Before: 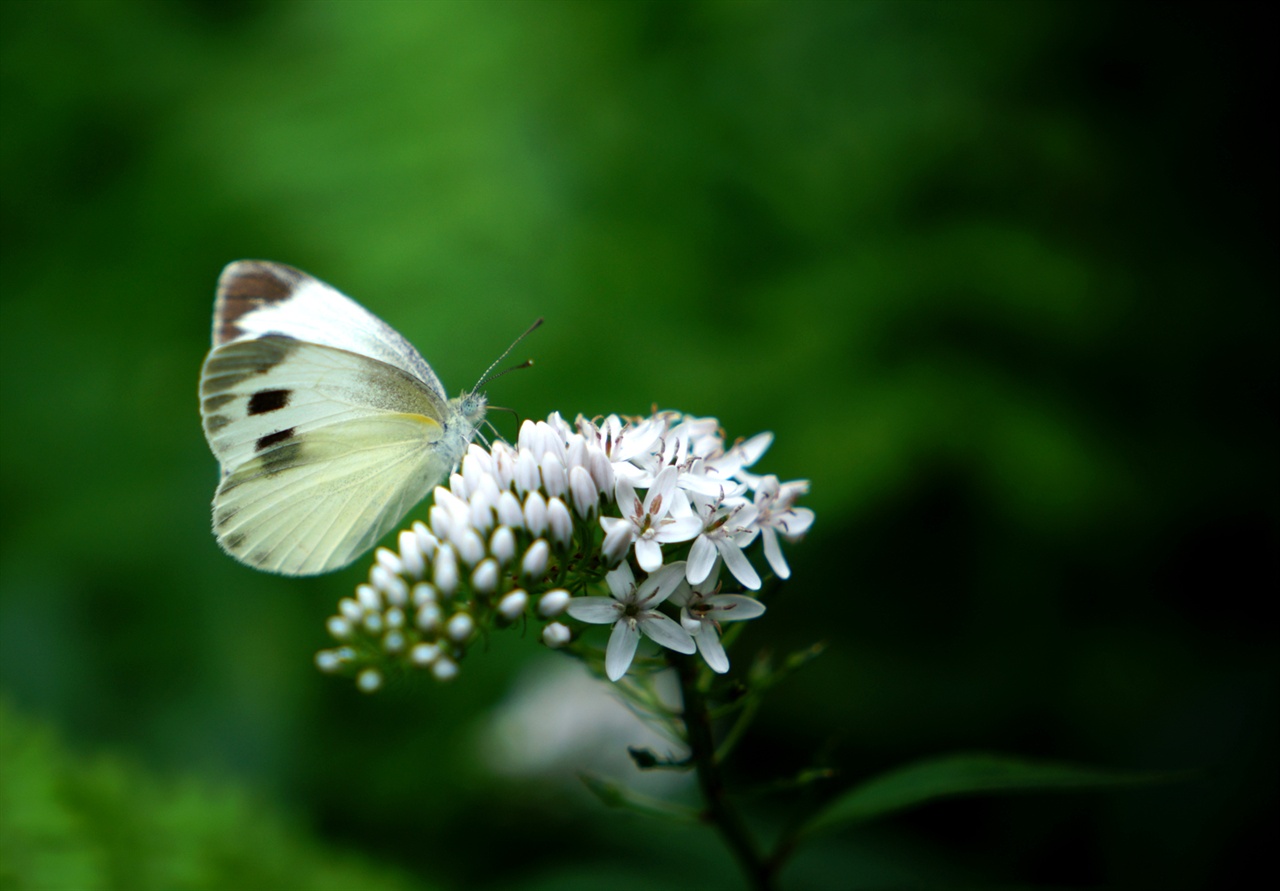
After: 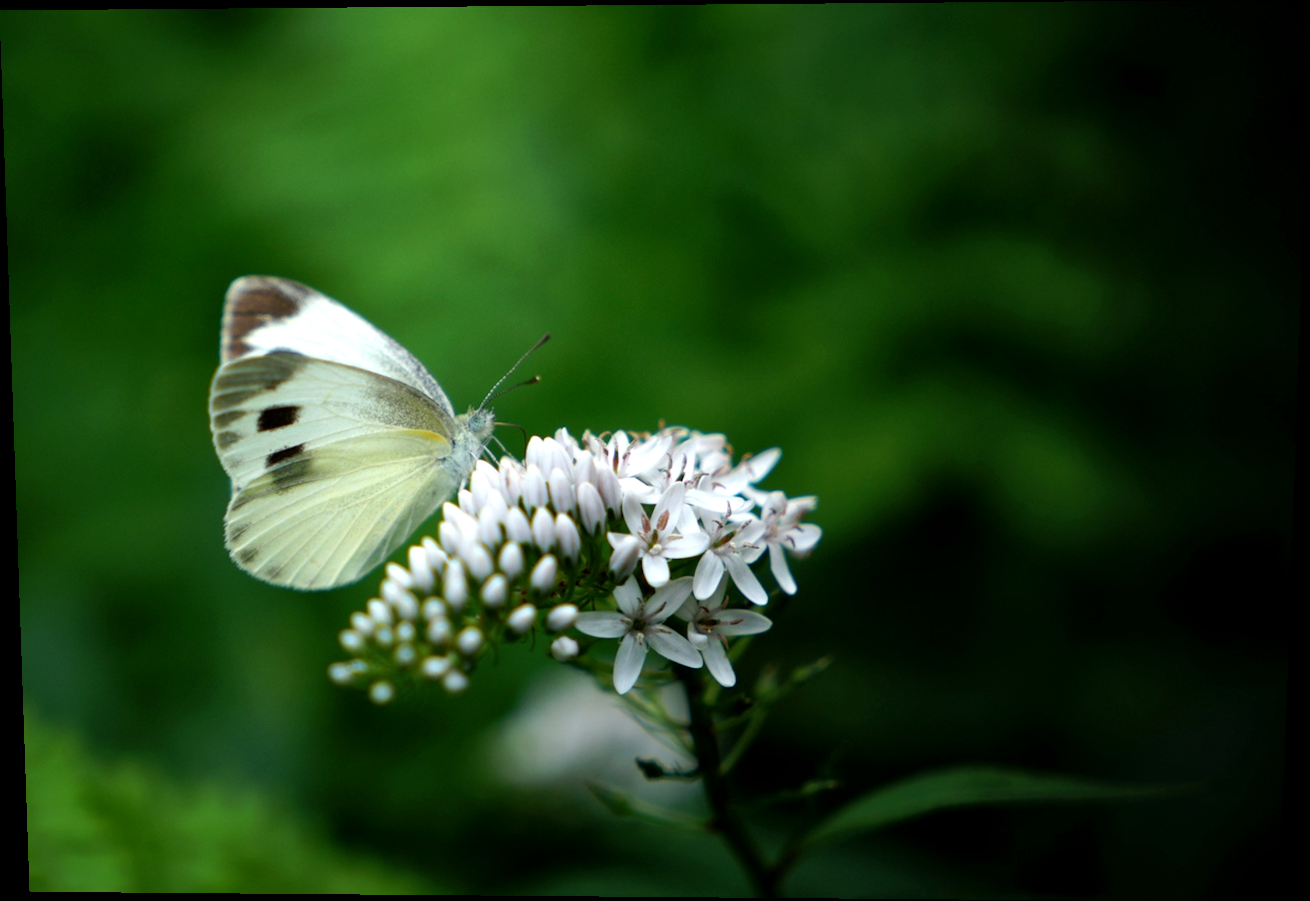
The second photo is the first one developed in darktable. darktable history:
local contrast: mode bilateral grid, contrast 20, coarseness 50, detail 120%, midtone range 0.2
rotate and perspective: lens shift (vertical) 0.048, lens shift (horizontal) -0.024, automatic cropping off
